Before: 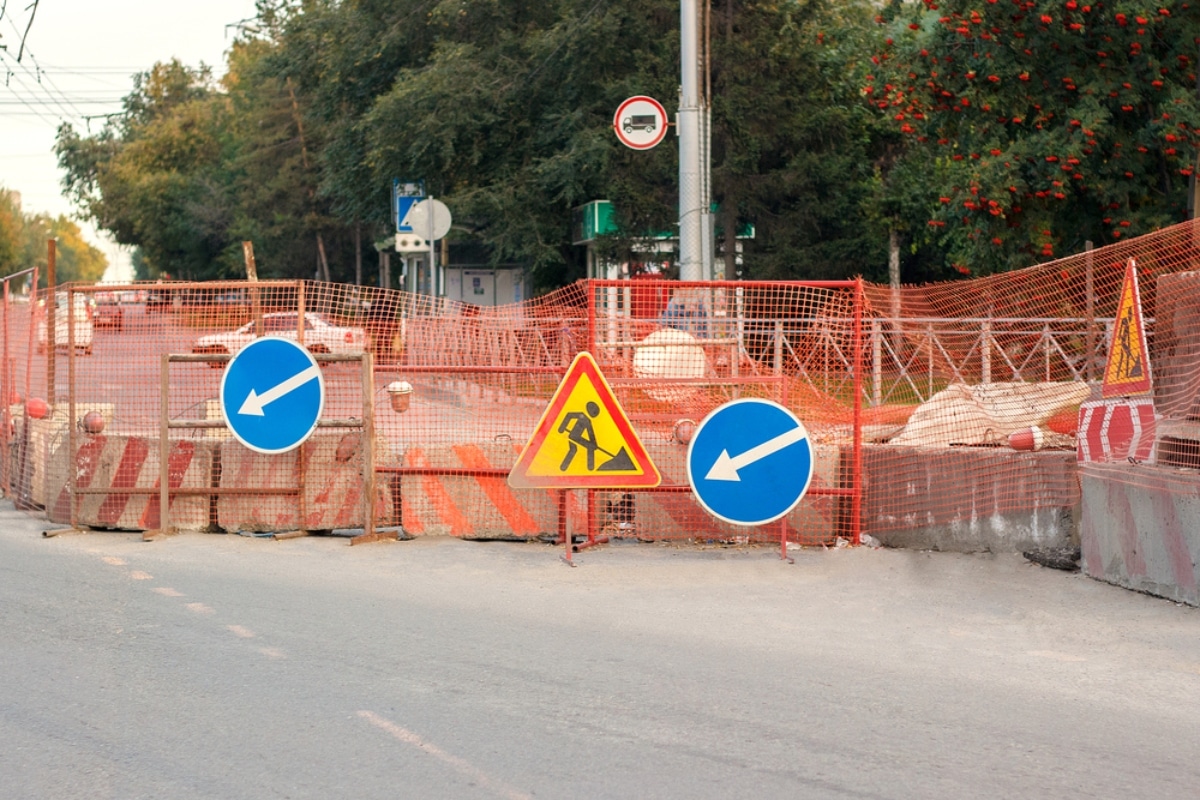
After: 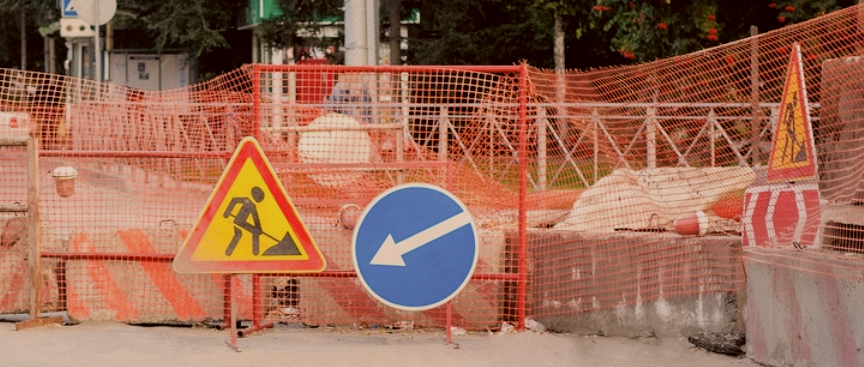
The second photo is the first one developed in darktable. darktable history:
crop and rotate: left 27.938%, top 27.046%, bottom 27.046%
color correction: highlights a* 6.27, highlights b* 8.19, shadows a* 5.94, shadows b* 7.23, saturation 0.9
filmic rgb: black relative exposure -6.68 EV, white relative exposure 4.56 EV, hardness 3.25
